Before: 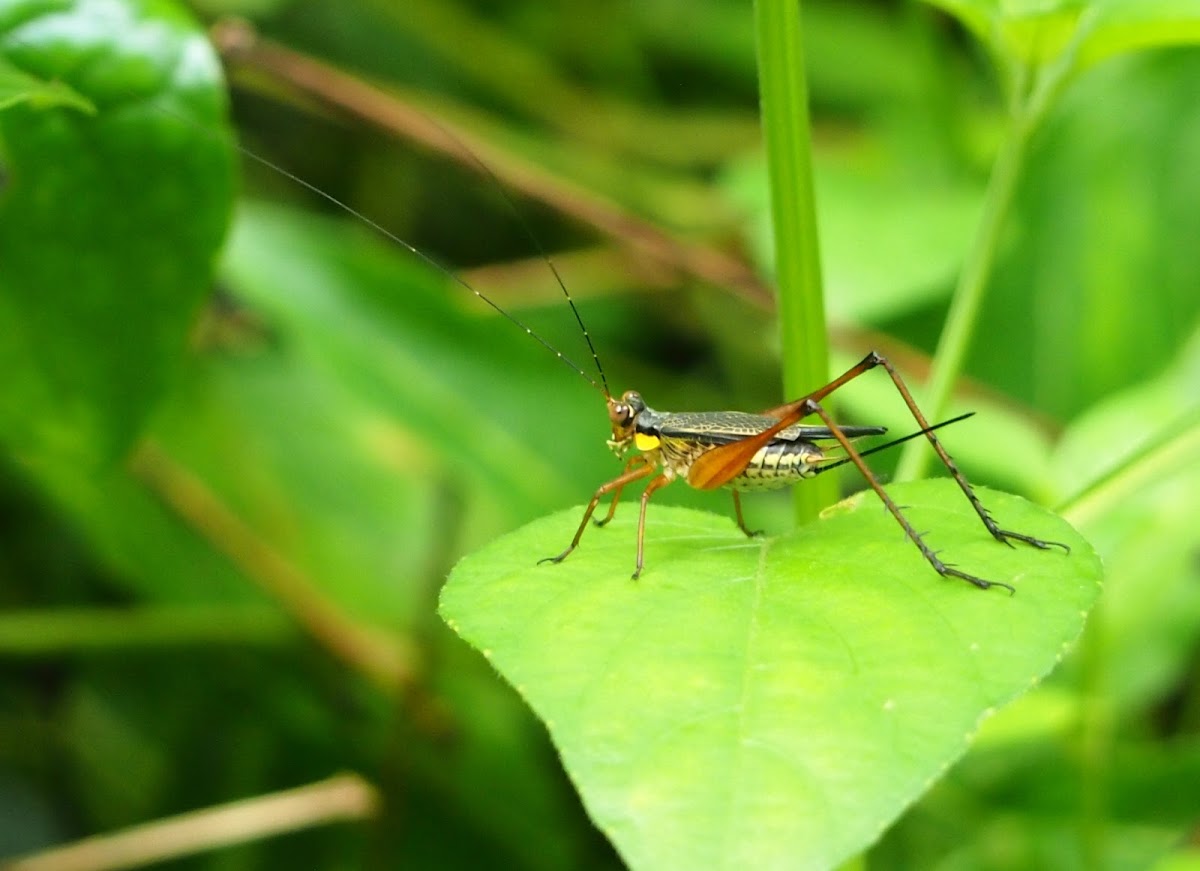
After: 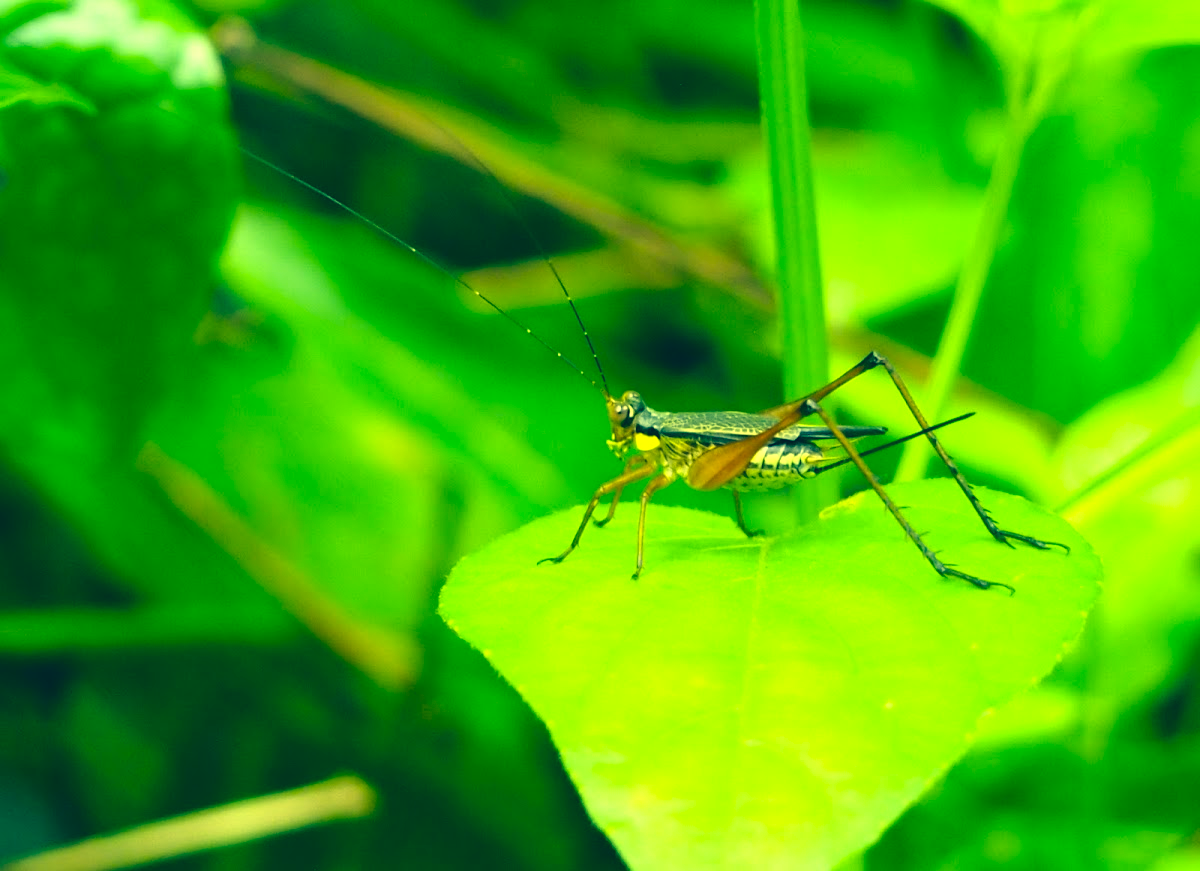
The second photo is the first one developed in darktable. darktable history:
exposure: exposure 0.3 EV, compensate highlight preservation false
color correction: highlights a* -15.58, highlights b* 40, shadows a* -40, shadows b* -26.18
